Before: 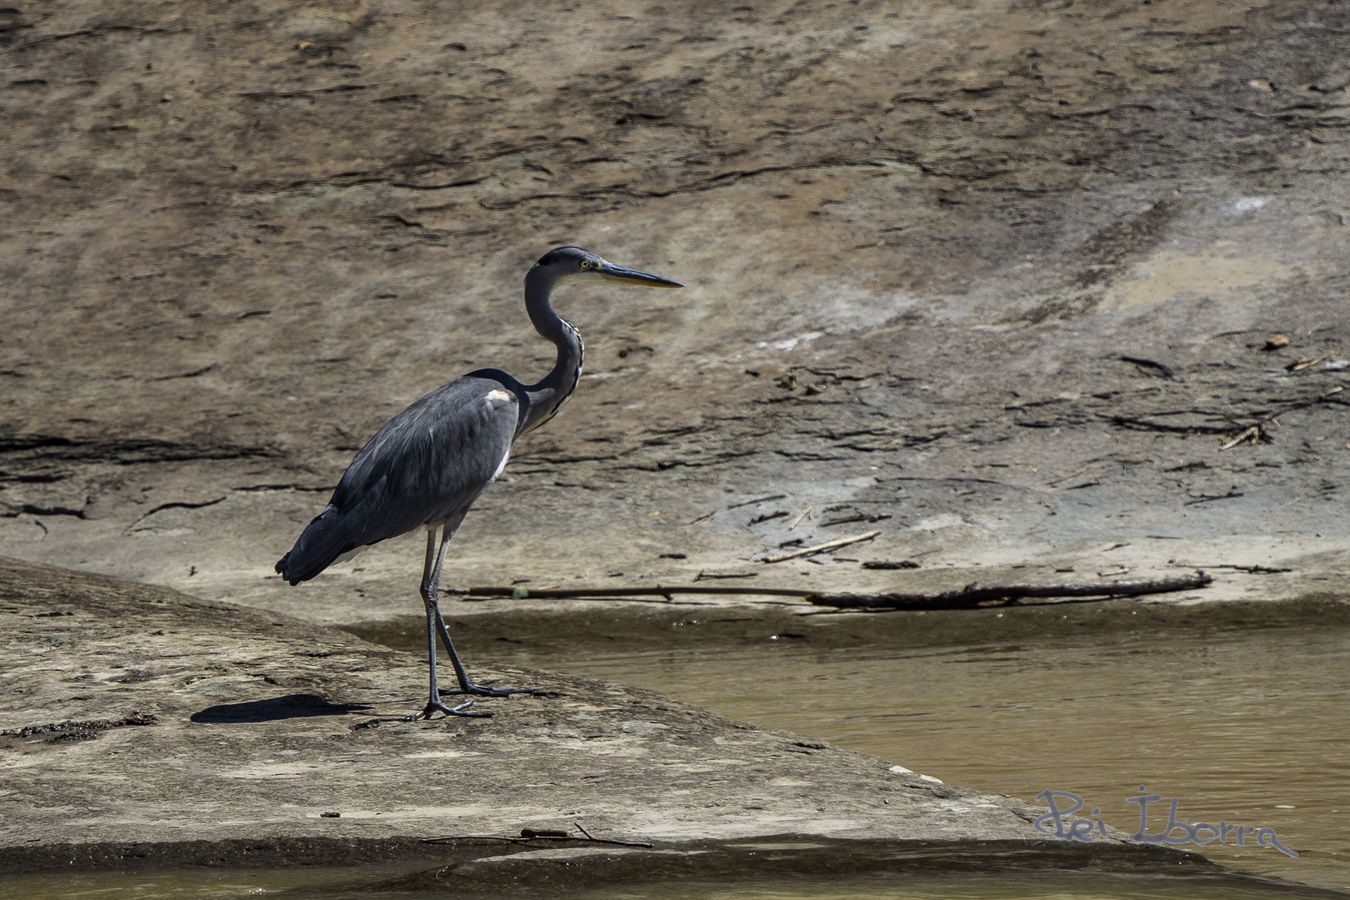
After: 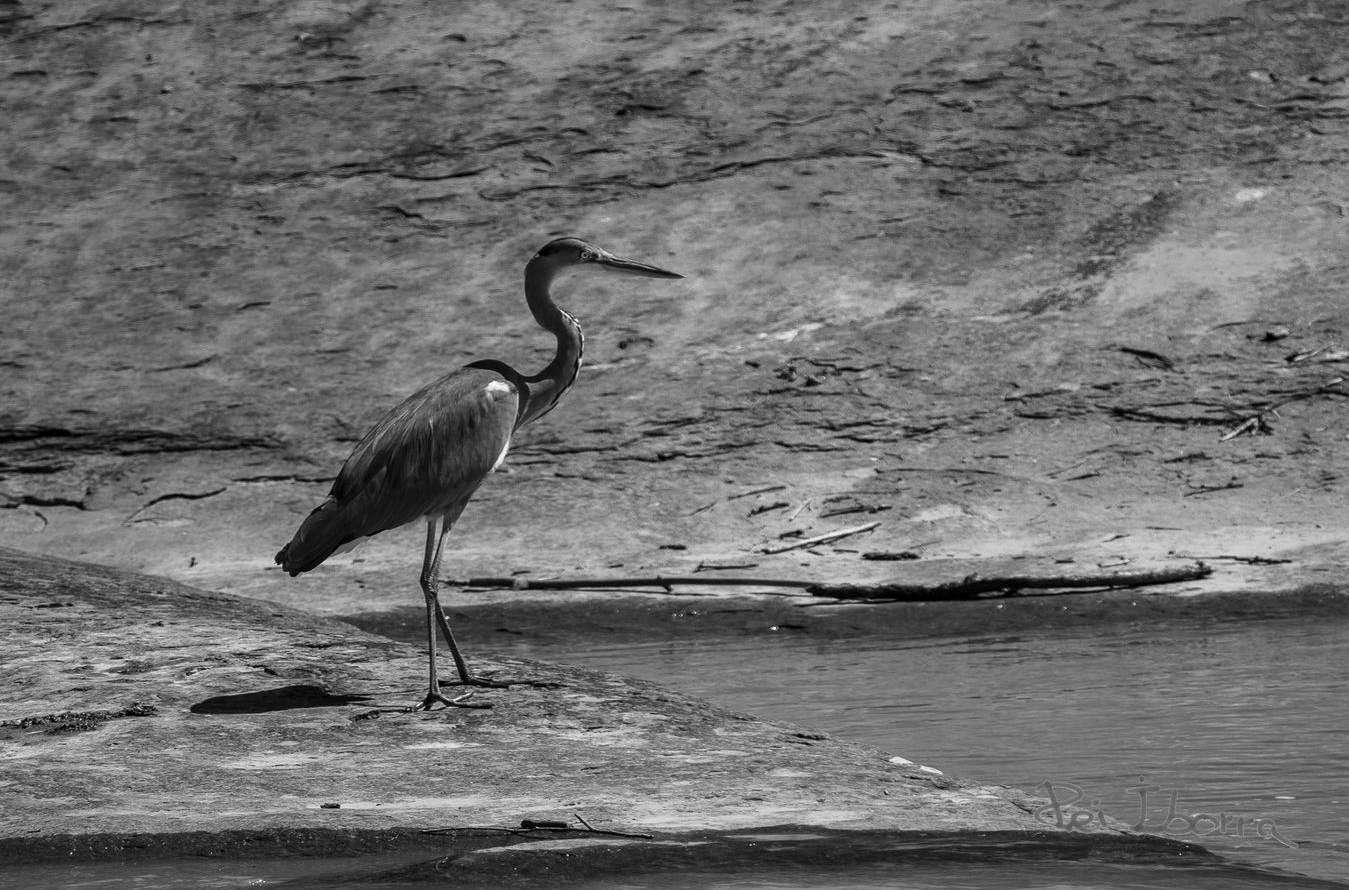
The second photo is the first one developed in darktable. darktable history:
crop: top 1.049%, right 0.001%
color correction: highlights a* 10.32, highlights b* 14.66, shadows a* -9.59, shadows b* -15.02
color balance rgb: perceptual saturation grading › global saturation 25%, global vibrance 10%
monochrome: a -4.13, b 5.16, size 1
